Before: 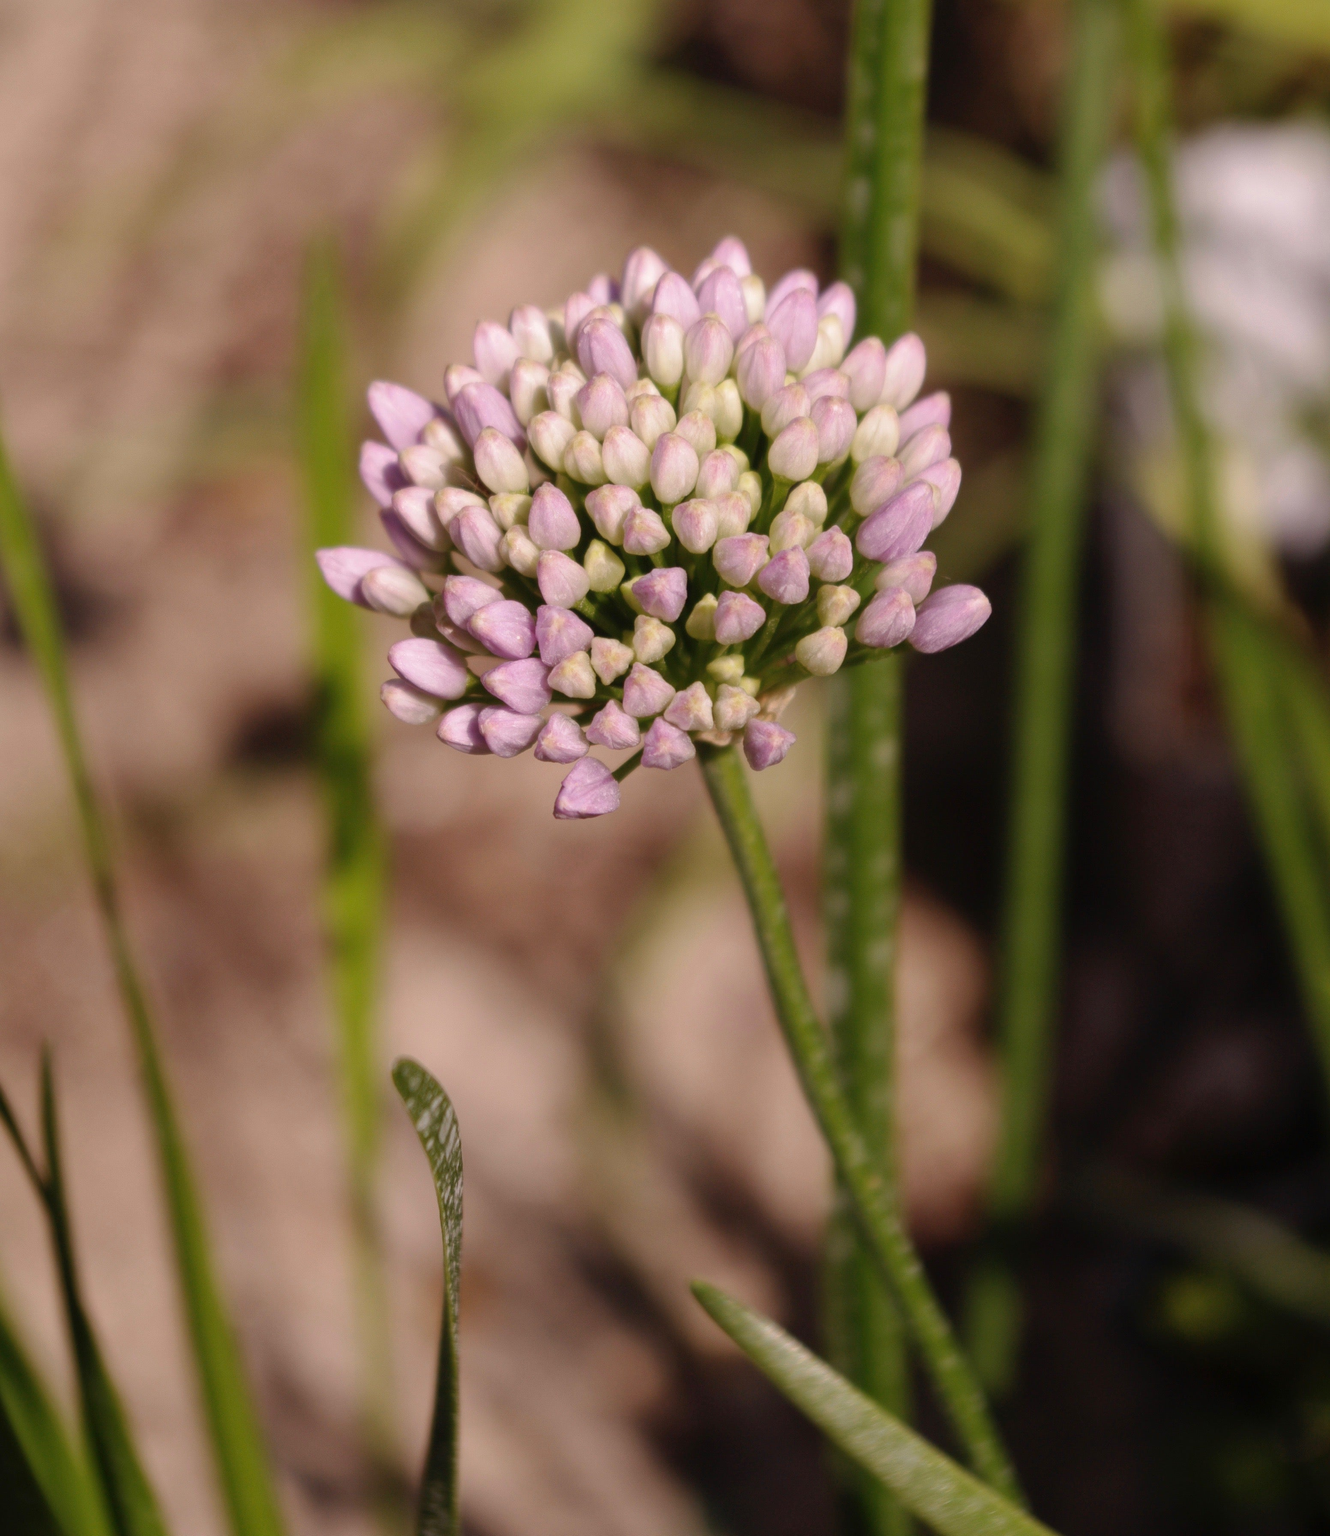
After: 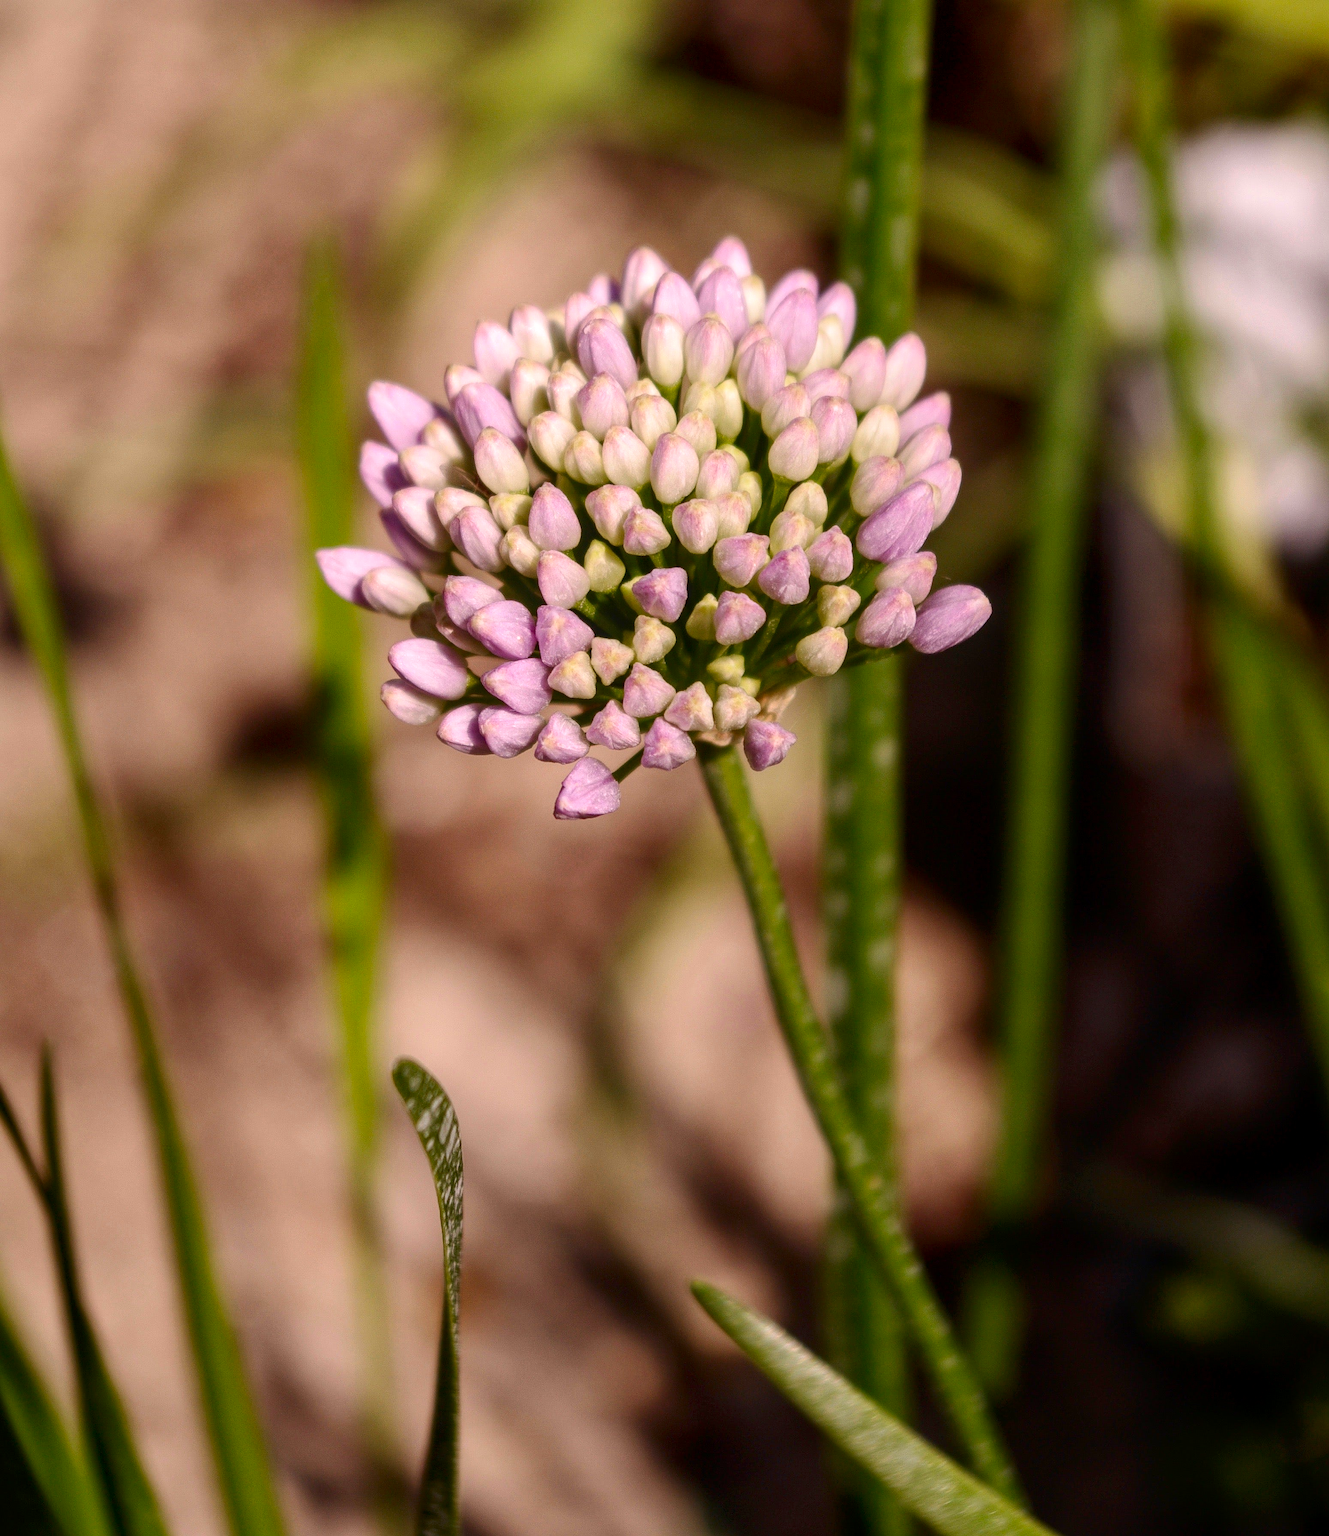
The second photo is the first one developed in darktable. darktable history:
local contrast: on, module defaults
contrast brightness saturation: contrast 0.171, saturation 0.299
tone equalizer: edges refinement/feathering 500, mask exposure compensation -1.57 EV, preserve details no
sharpen: on, module defaults
